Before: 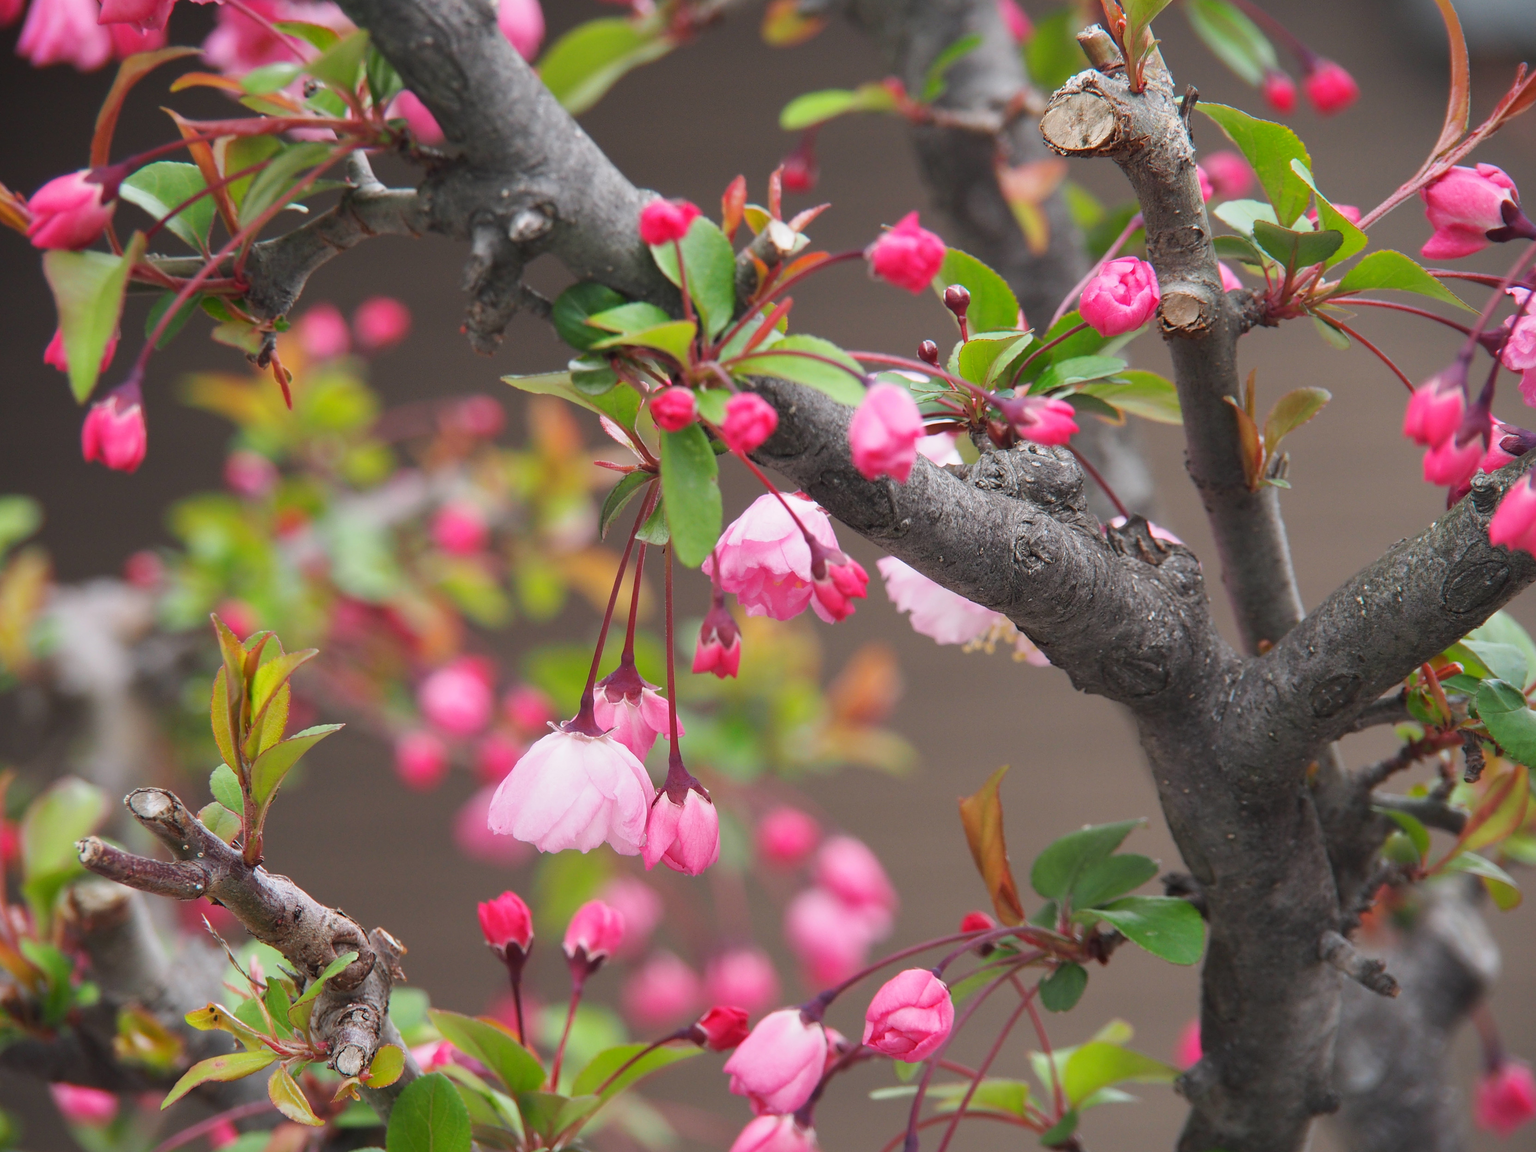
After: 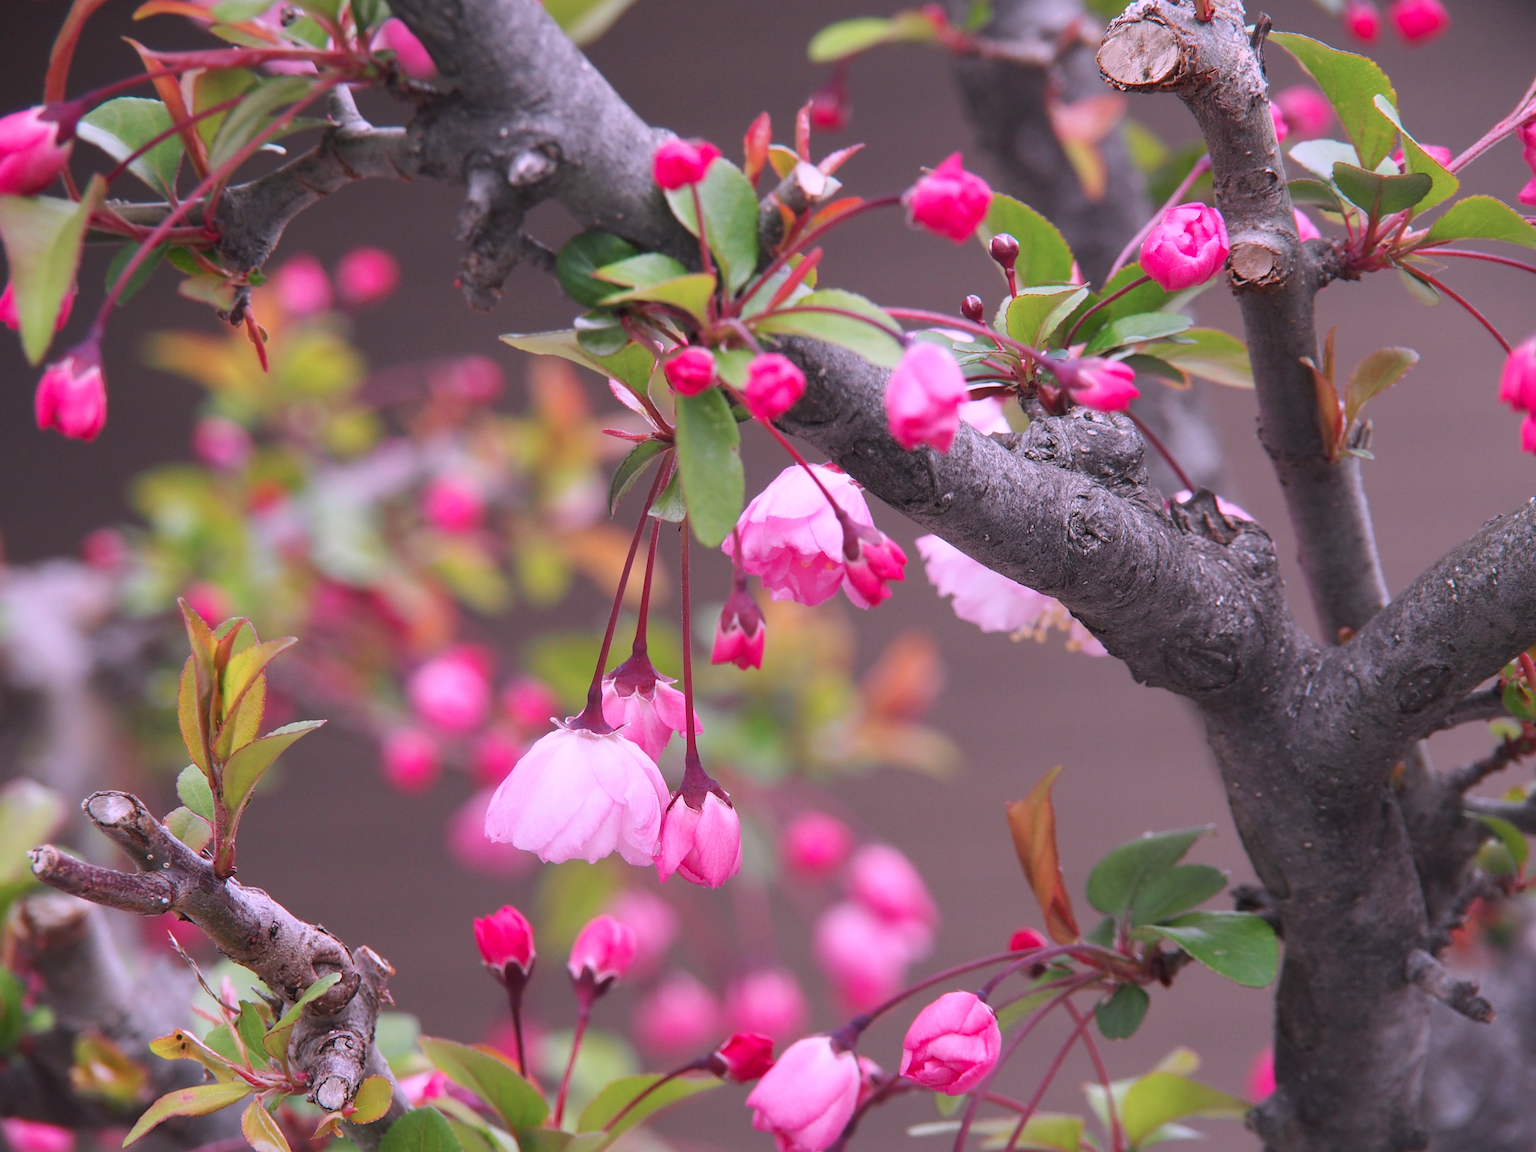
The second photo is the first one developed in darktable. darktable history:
crop: left 3.305%, top 6.436%, right 6.389%, bottom 3.258%
color correction: highlights a* 15.46, highlights b* -20.56
